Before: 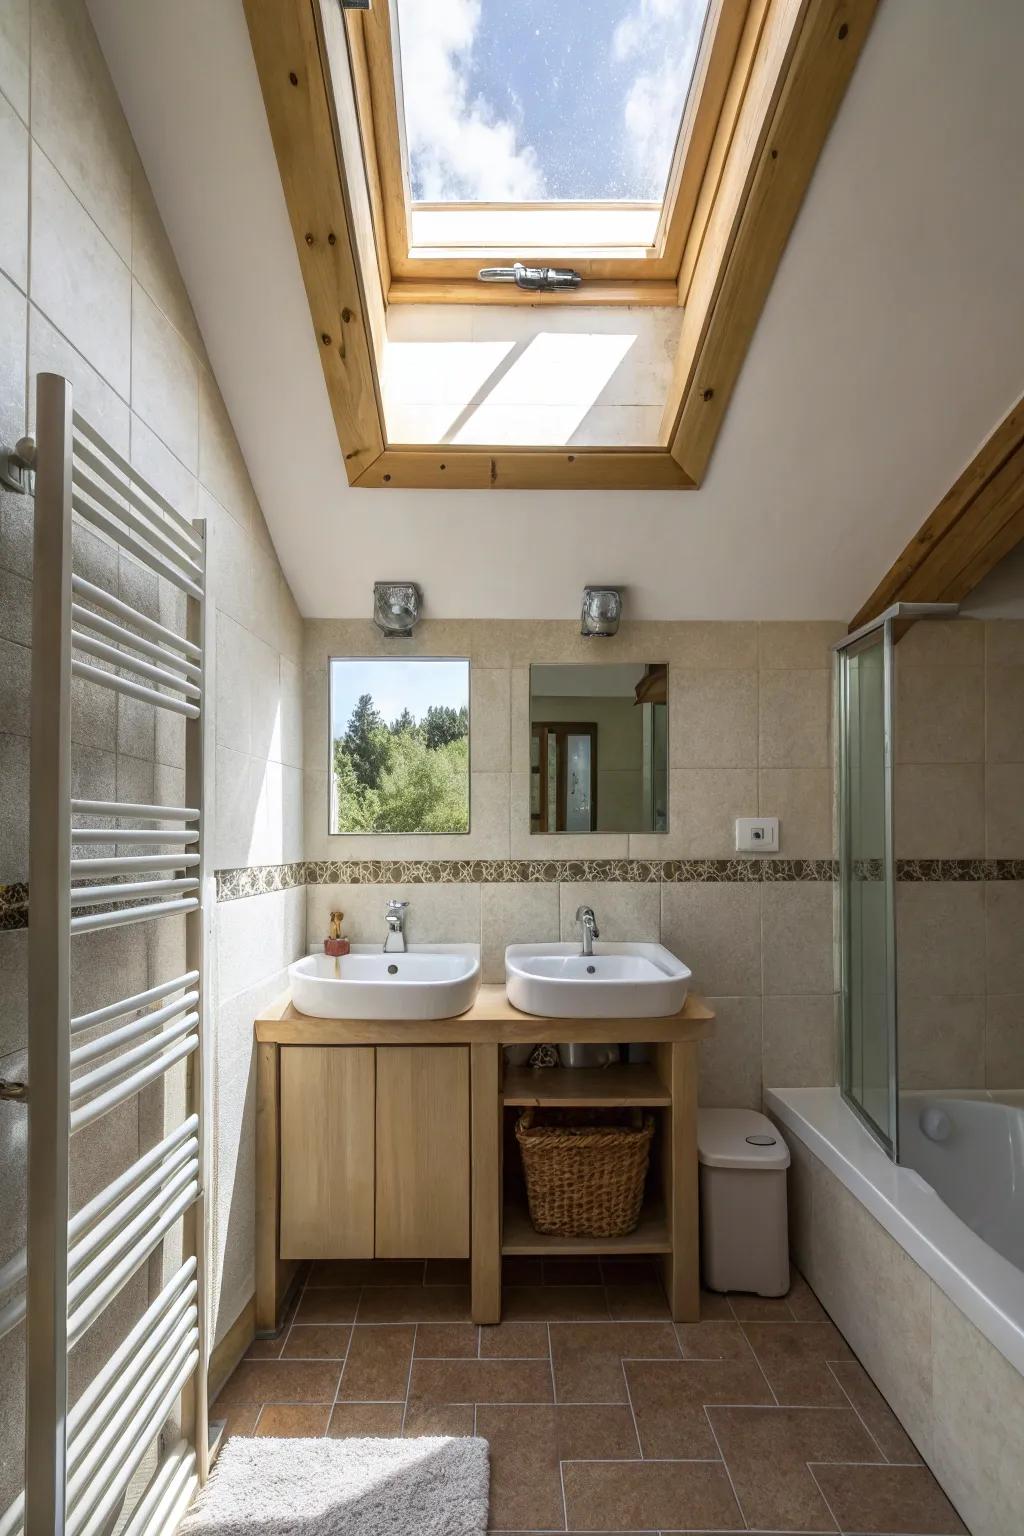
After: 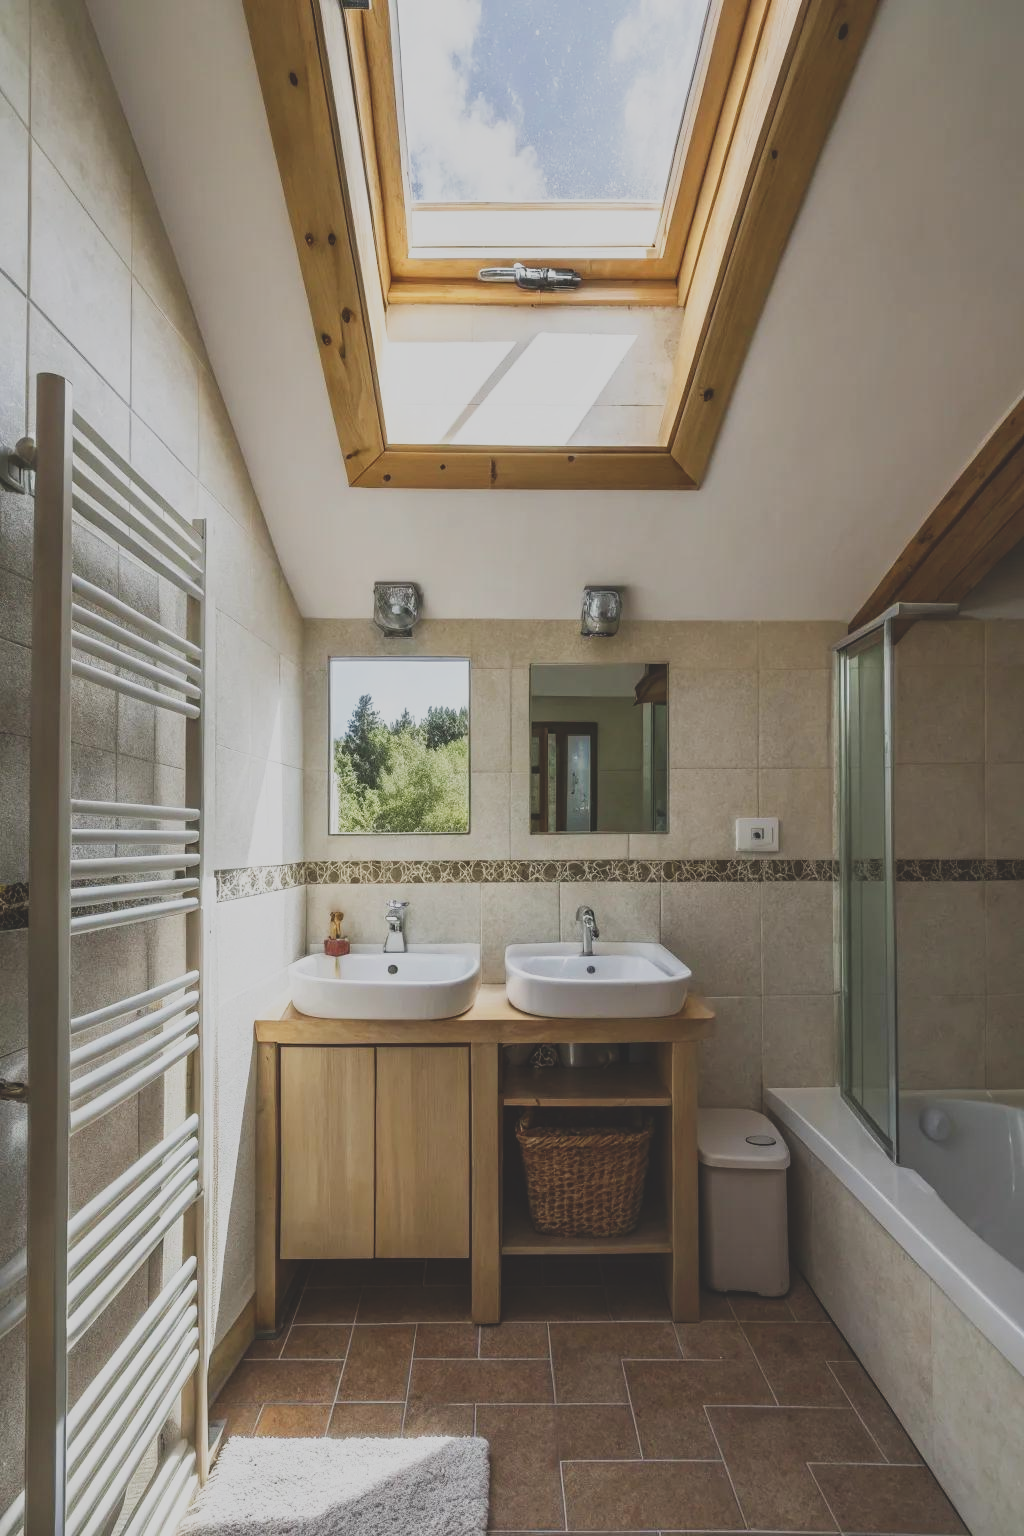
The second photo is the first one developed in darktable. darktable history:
tone curve: curves: ch0 [(0, 0.148) (0.191, 0.225) (0.712, 0.695) (0.864, 0.797) (1, 0.839)], preserve colors none
shadows and highlights: shadows 31.8, highlights -32.78, soften with gaussian
